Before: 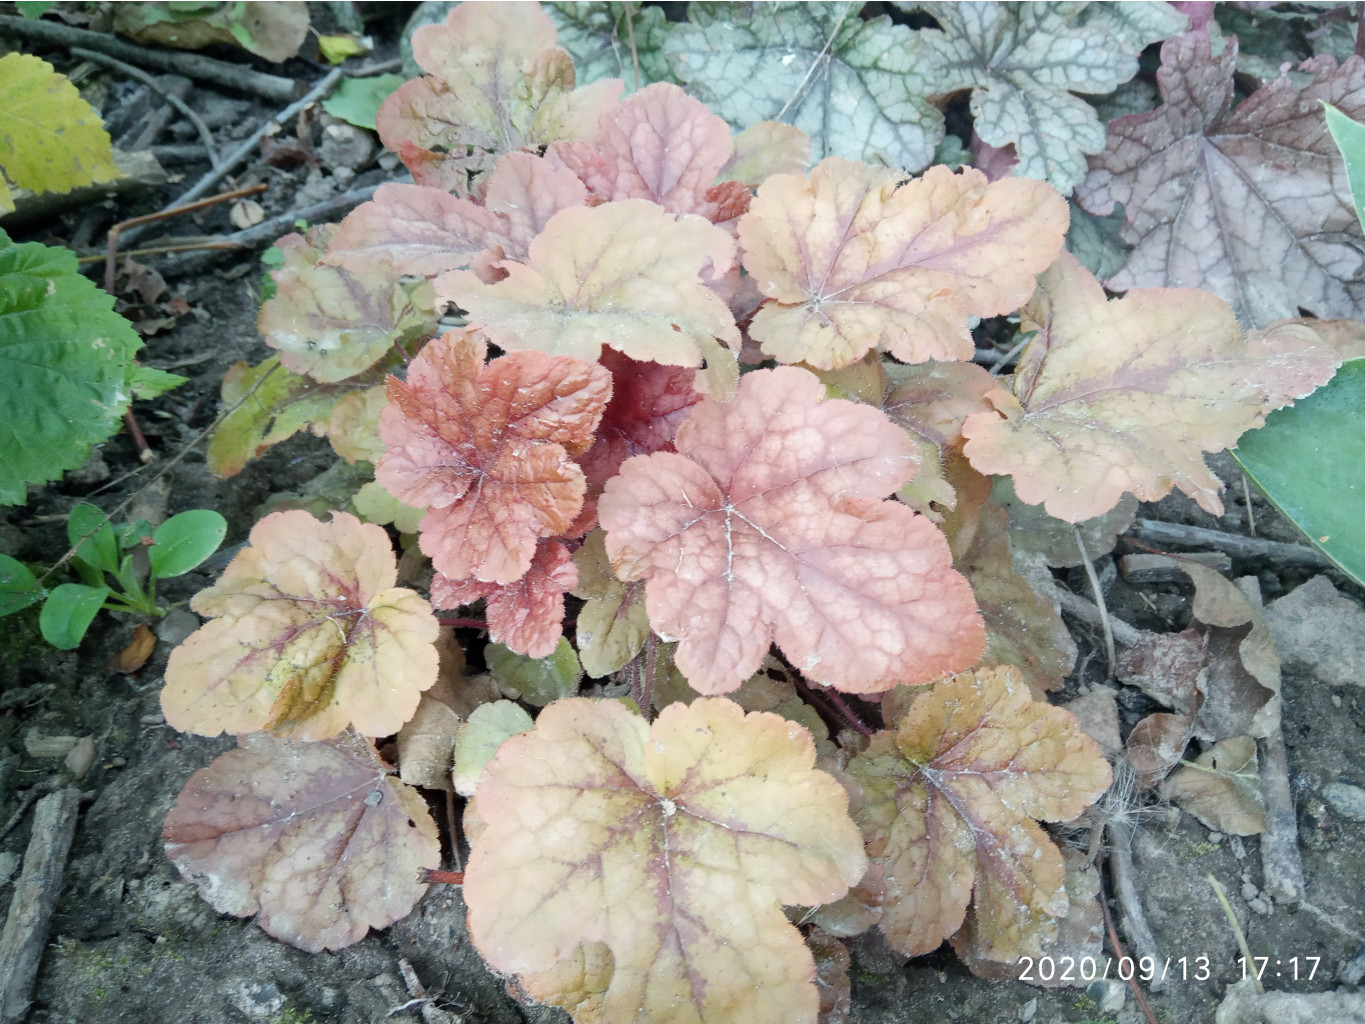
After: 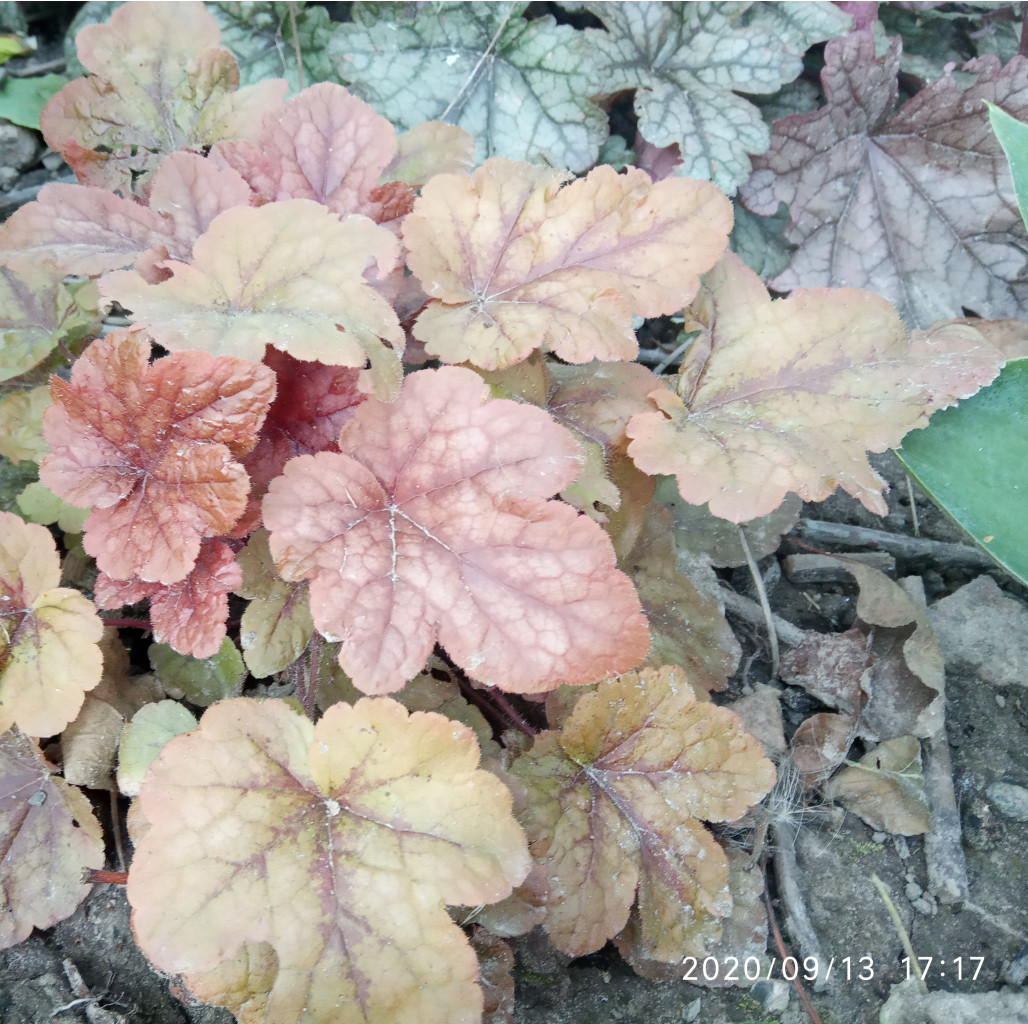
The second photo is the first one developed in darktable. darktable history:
crop and rotate: left 24.653%
